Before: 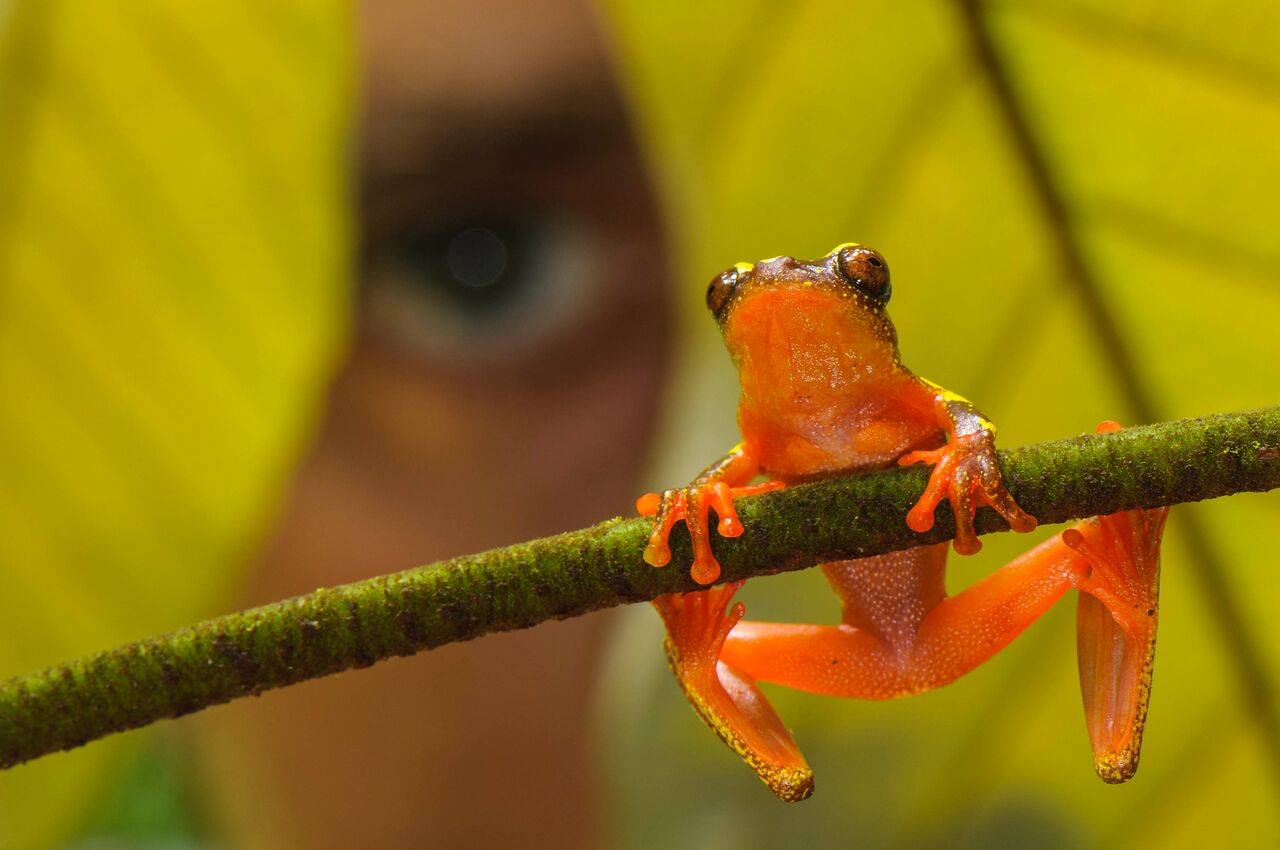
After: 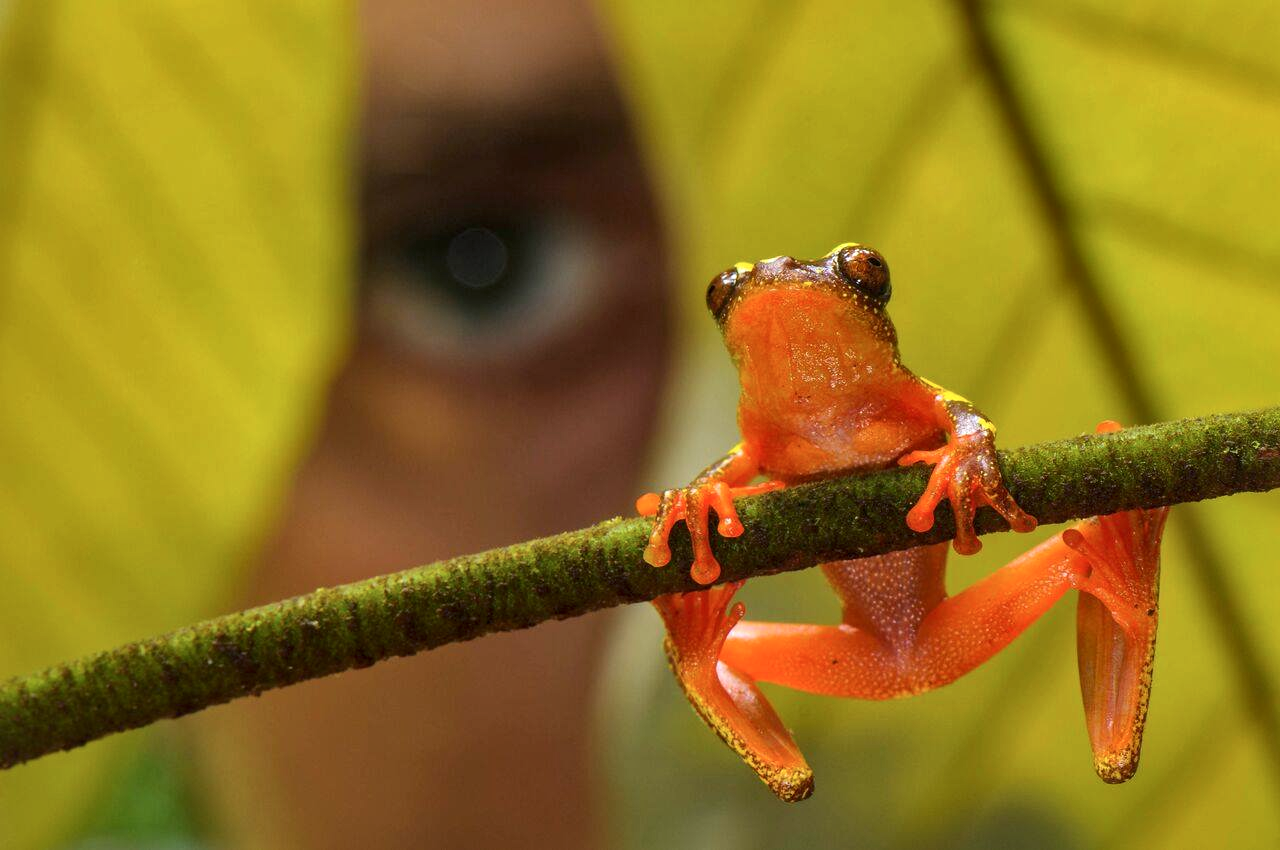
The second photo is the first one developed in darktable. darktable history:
color correction: highlights a* -0.137, highlights b* -5.91, shadows a* -0.137, shadows b* -0.137
local contrast: mode bilateral grid, contrast 20, coarseness 50, detail 132%, midtone range 0.2
